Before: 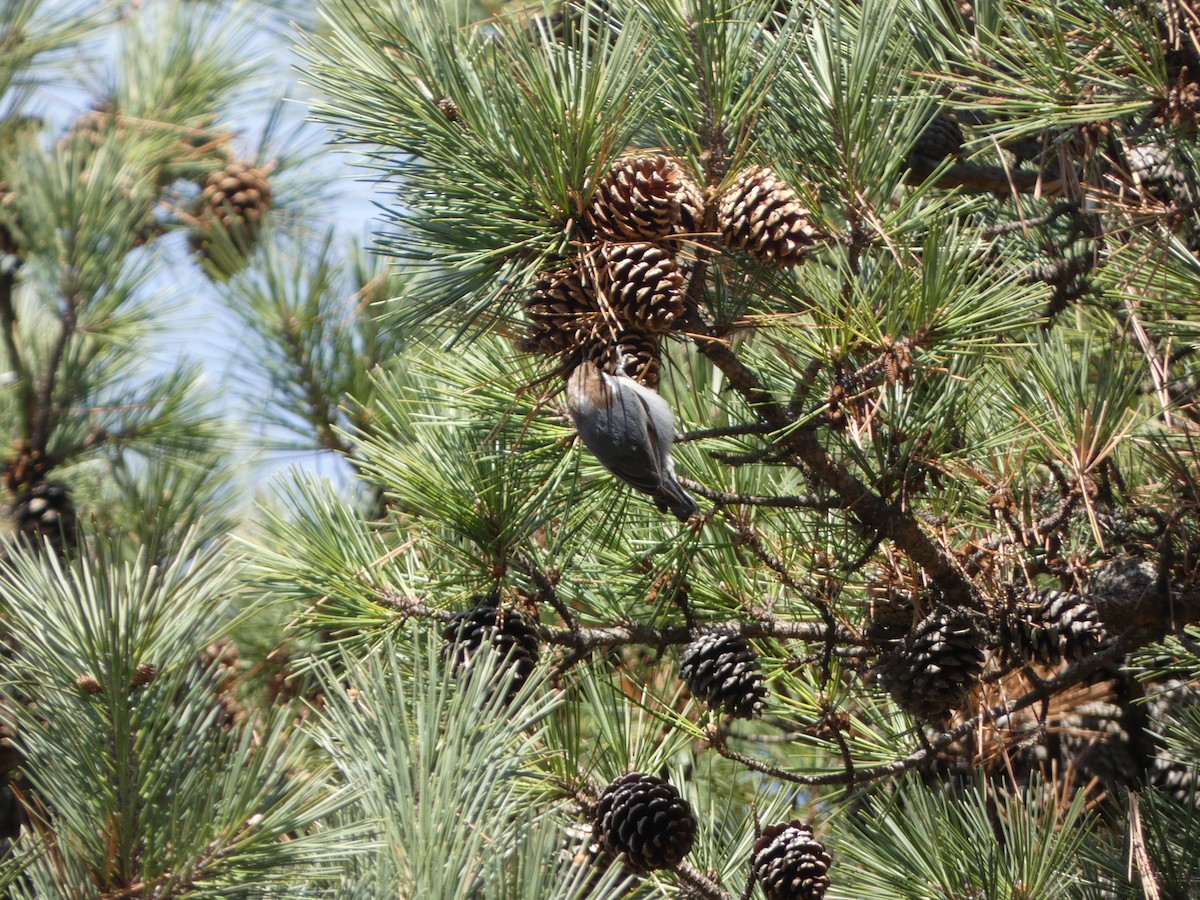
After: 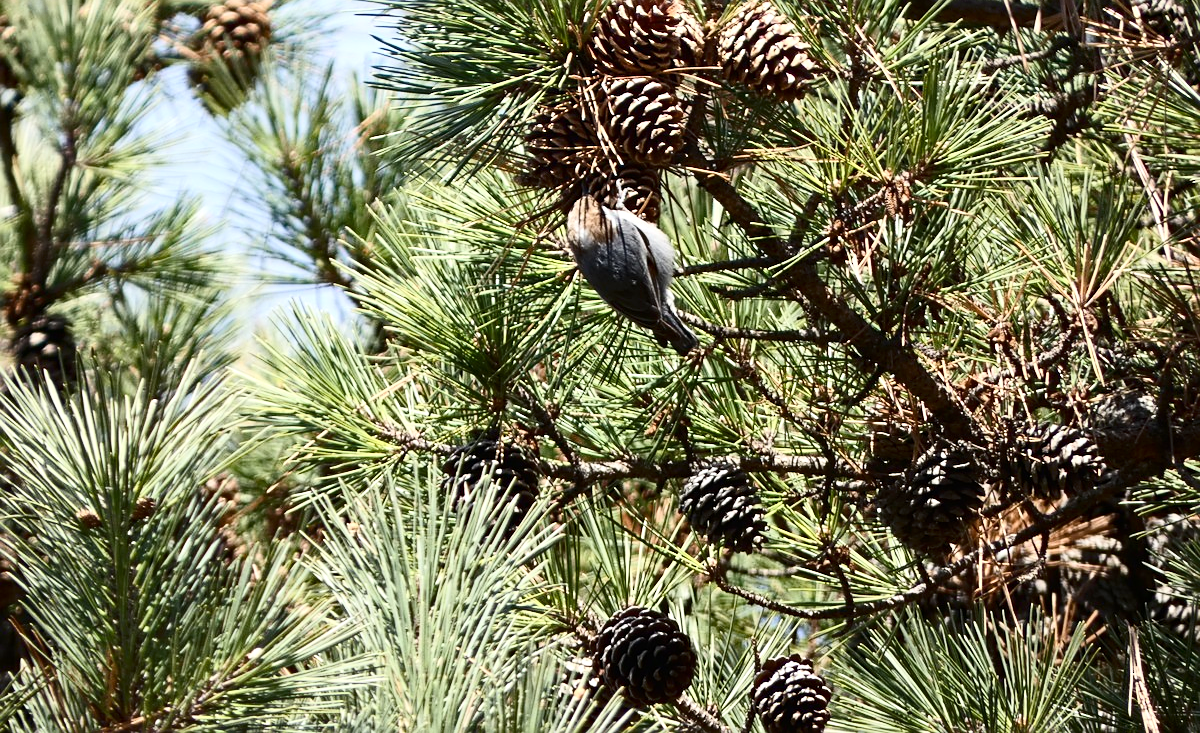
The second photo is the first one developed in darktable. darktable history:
crop and rotate: top 18.498%
sharpen: on, module defaults
exposure: exposure 0.196 EV, compensate highlight preservation false
color balance rgb: perceptual saturation grading › global saturation -1.574%, perceptual saturation grading › highlights -8.109%, perceptual saturation grading › mid-tones 8.302%, perceptual saturation grading › shadows 4.897%, global vibrance 10.598%, saturation formula JzAzBz (2021)
haze removal: adaptive false
contrast brightness saturation: contrast 0.3
